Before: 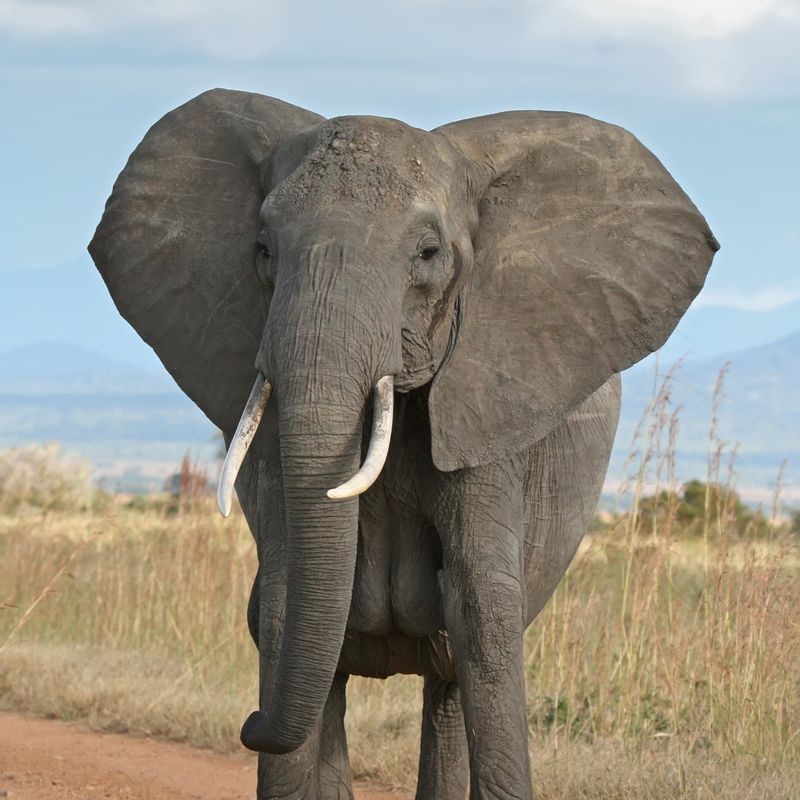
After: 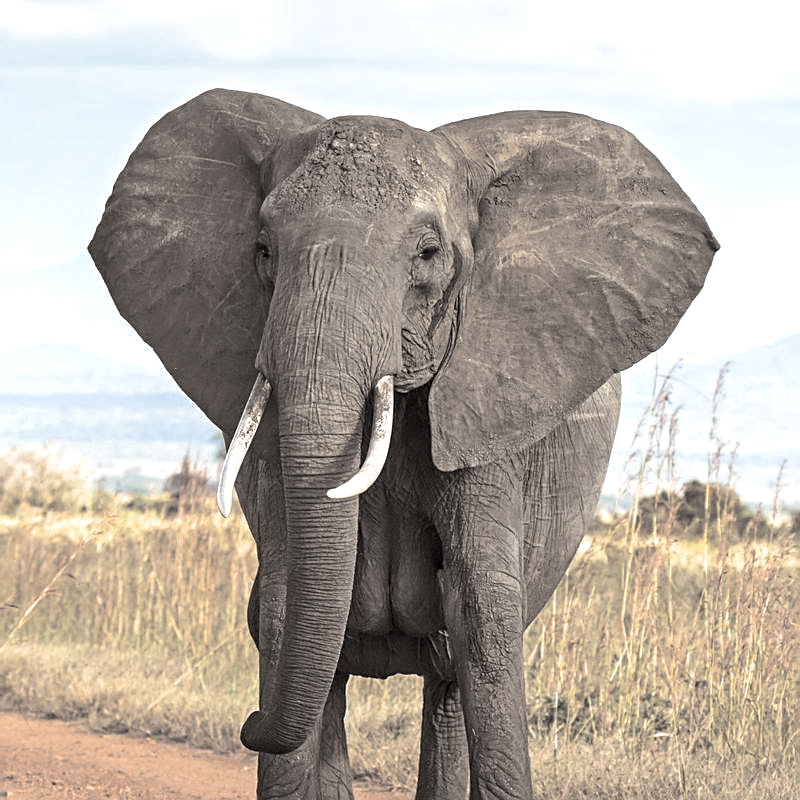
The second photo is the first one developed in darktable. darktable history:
sharpen: on, module defaults
local contrast: on, module defaults
split-toning: shadows › hue 26°, shadows › saturation 0.09, highlights › hue 40°, highlights › saturation 0.18, balance -63, compress 0%
exposure: exposure 0.64 EV, compensate highlight preservation false
